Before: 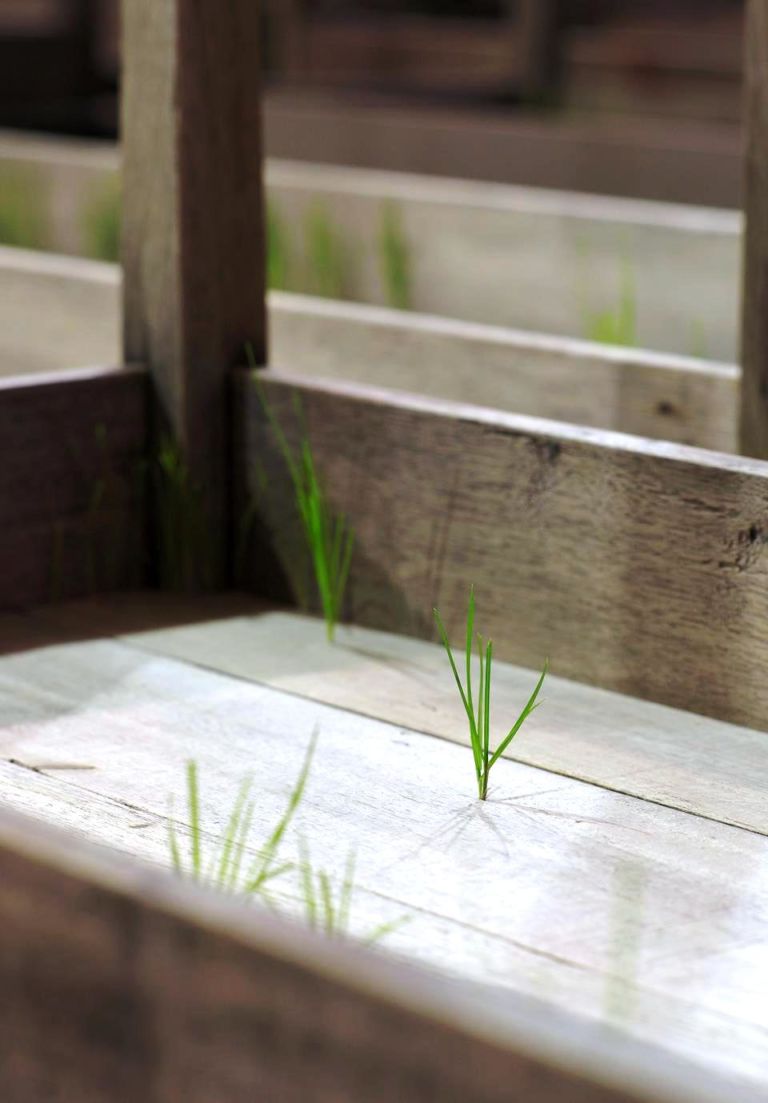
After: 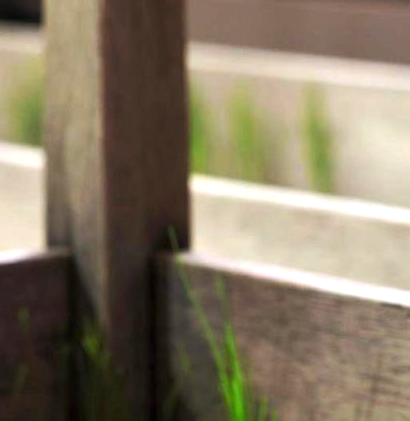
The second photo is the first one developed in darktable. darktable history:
crop: left 10.15%, top 10.605%, right 36.416%, bottom 51.213%
exposure: black level correction 0, exposure 1.001 EV, compensate highlight preservation false
base curve: preserve colors none
